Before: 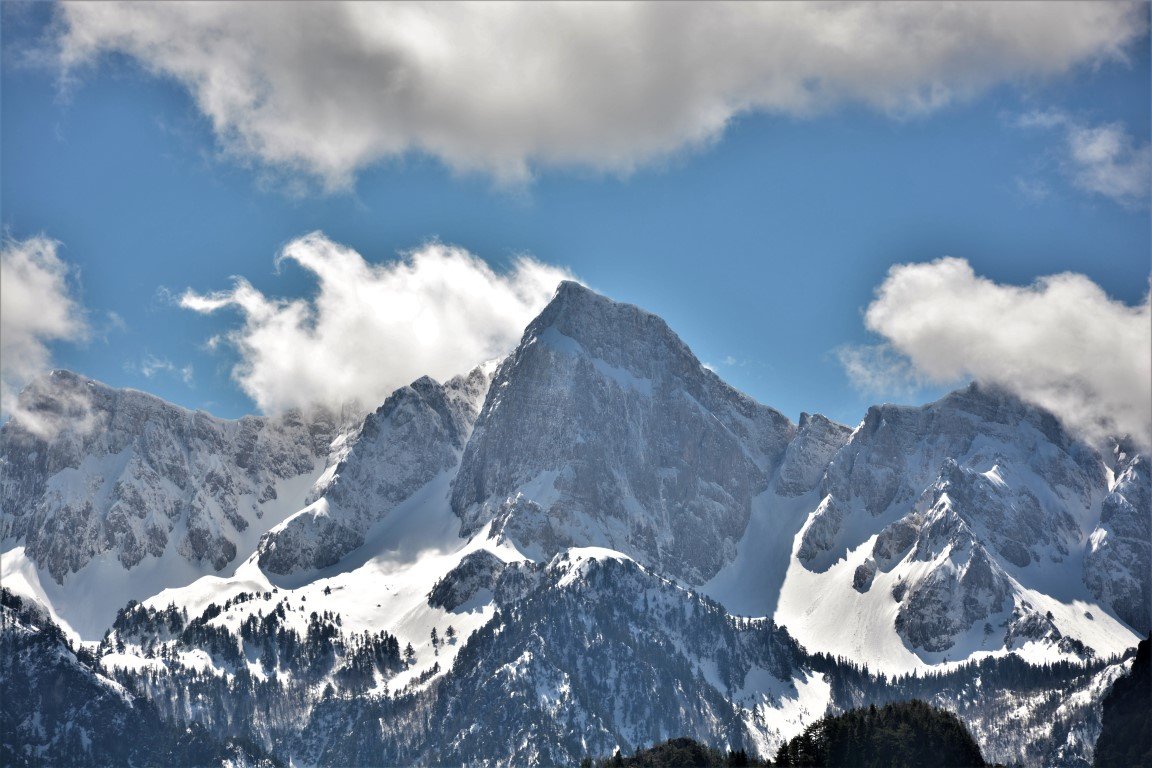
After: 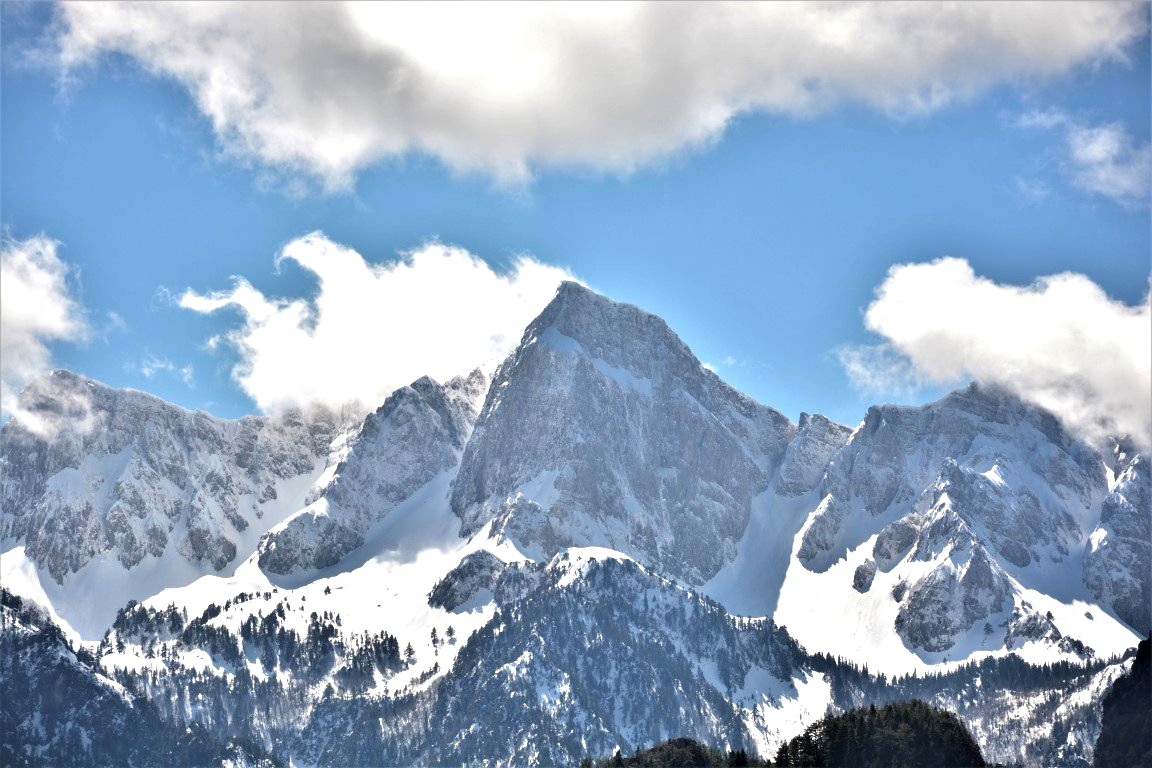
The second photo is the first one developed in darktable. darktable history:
exposure: exposure 0.704 EV, compensate highlight preservation false
